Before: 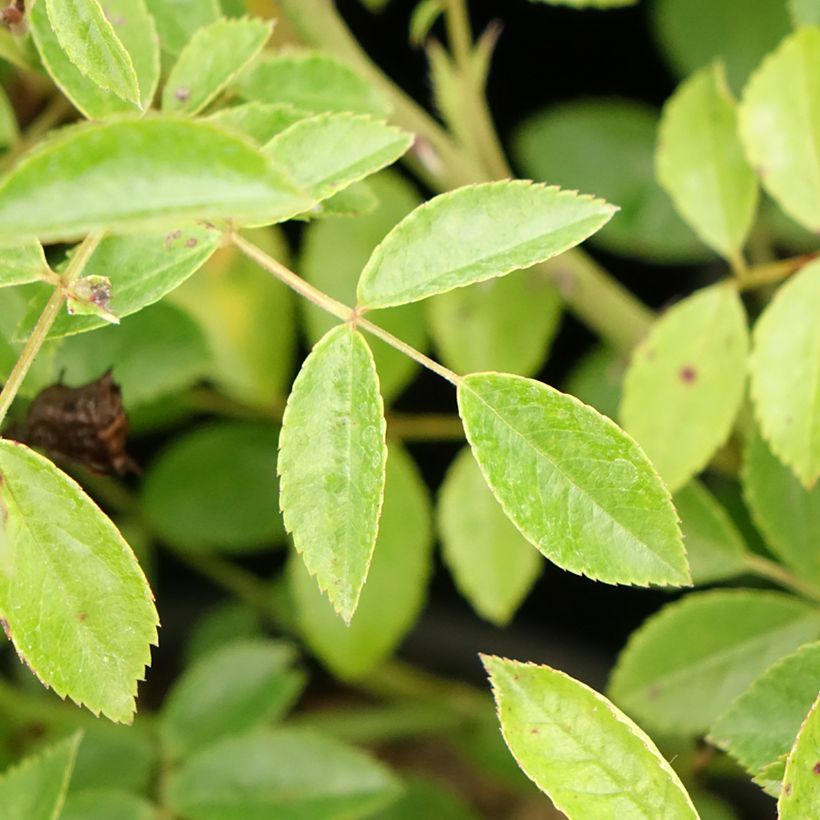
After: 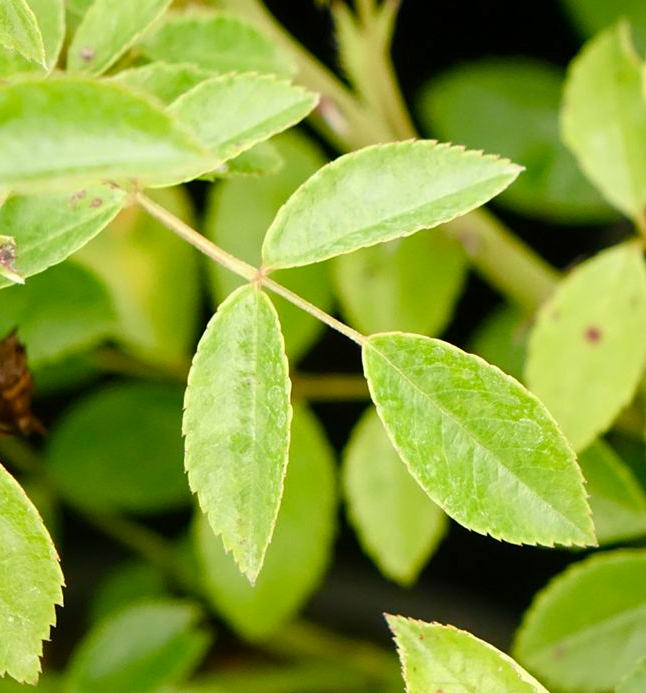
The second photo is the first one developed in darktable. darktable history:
color balance rgb: shadows lift › chroma 1.497%, shadows lift › hue 259.85°, perceptual saturation grading › global saturation 20%, perceptual saturation grading › highlights -25.092%, perceptual saturation grading › shadows 50.221%, global vibrance 11.182%
crop: left 11.649%, top 4.992%, right 9.555%, bottom 10.494%
